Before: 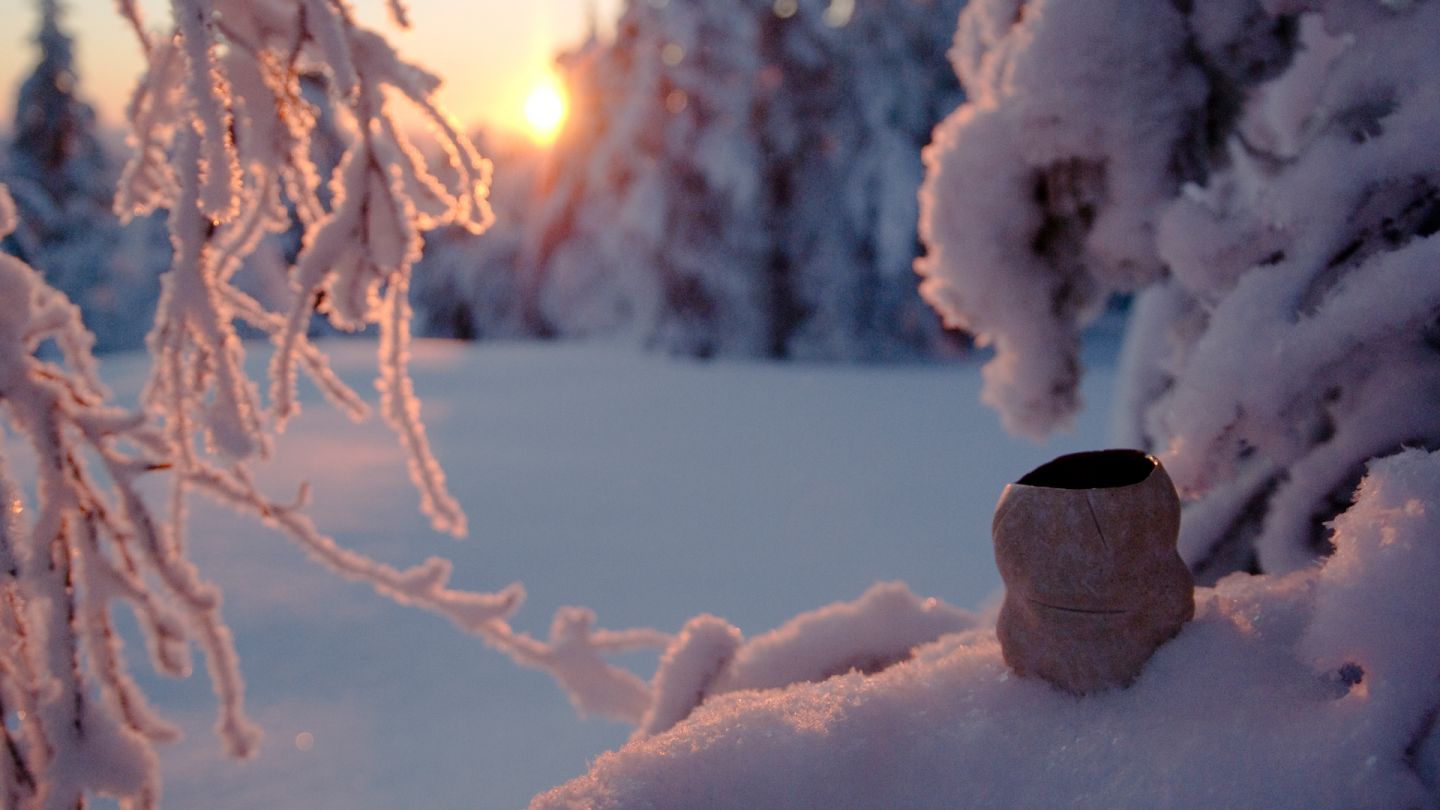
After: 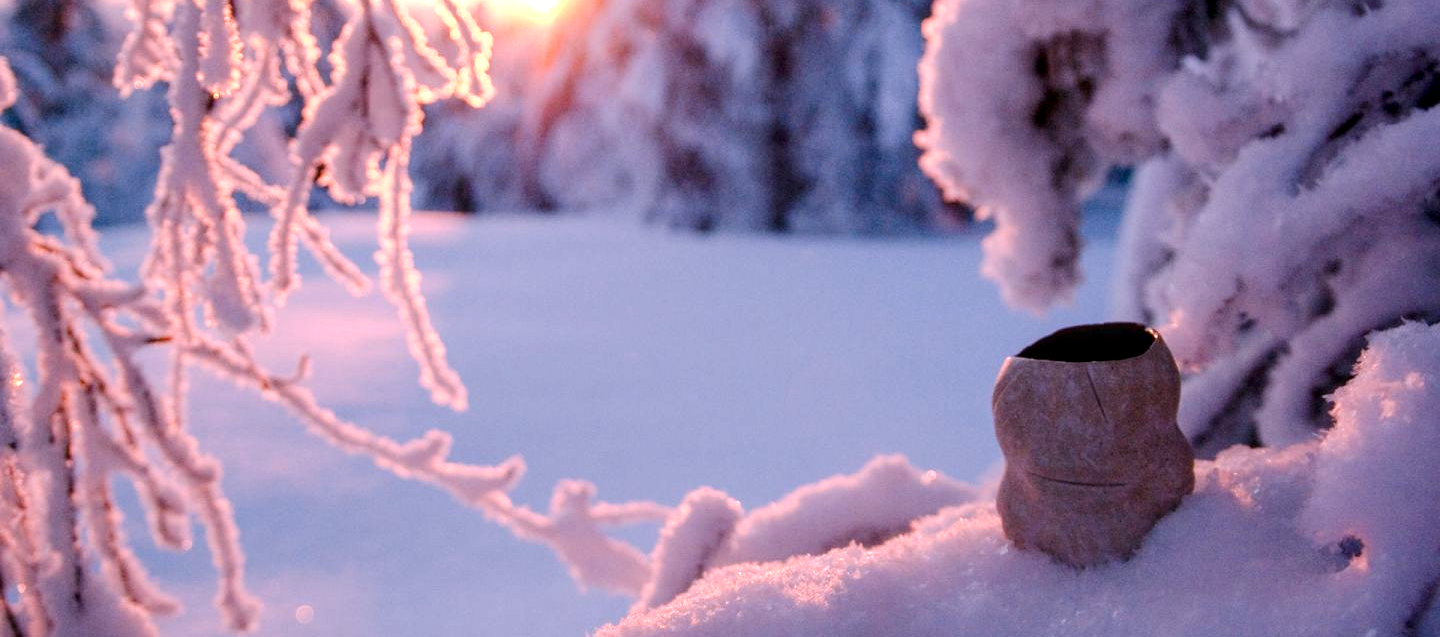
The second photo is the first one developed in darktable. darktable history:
crop and rotate: top 15.774%, bottom 5.506%
exposure: exposure 0.781 EV, compensate highlight preservation false
white balance: red 1.066, blue 1.119
local contrast: on, module defaults
